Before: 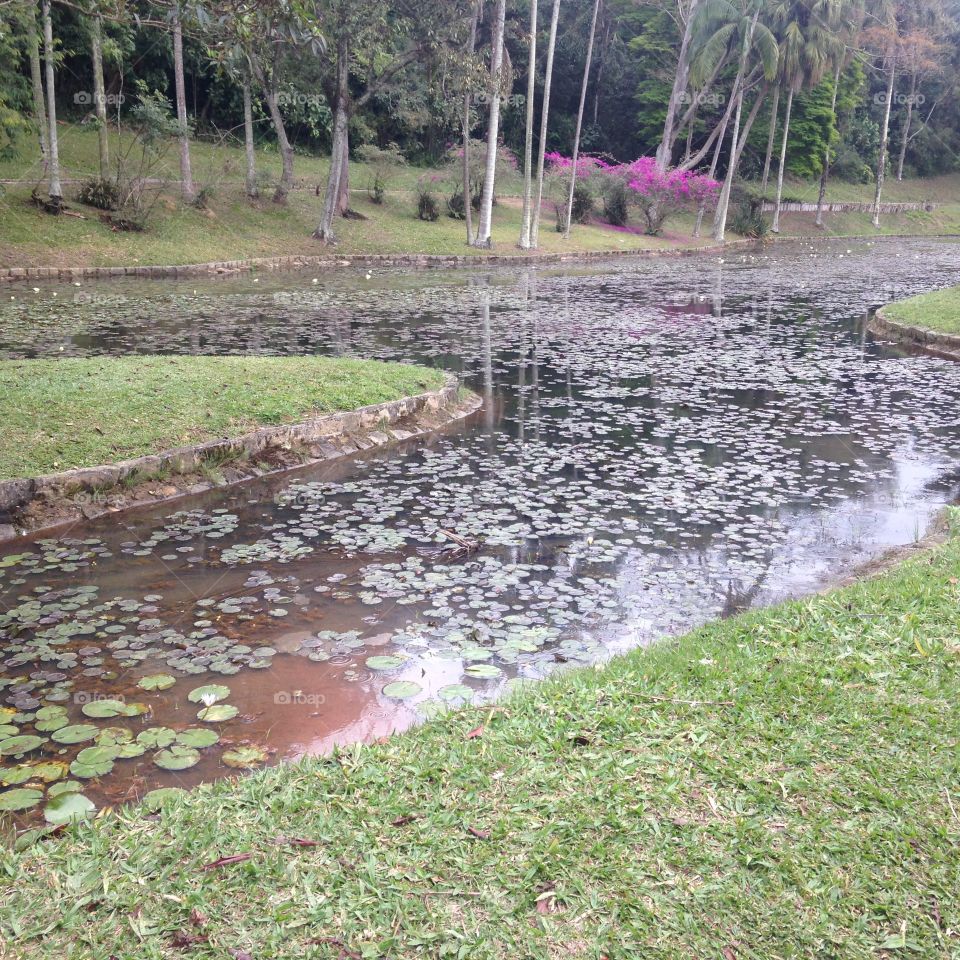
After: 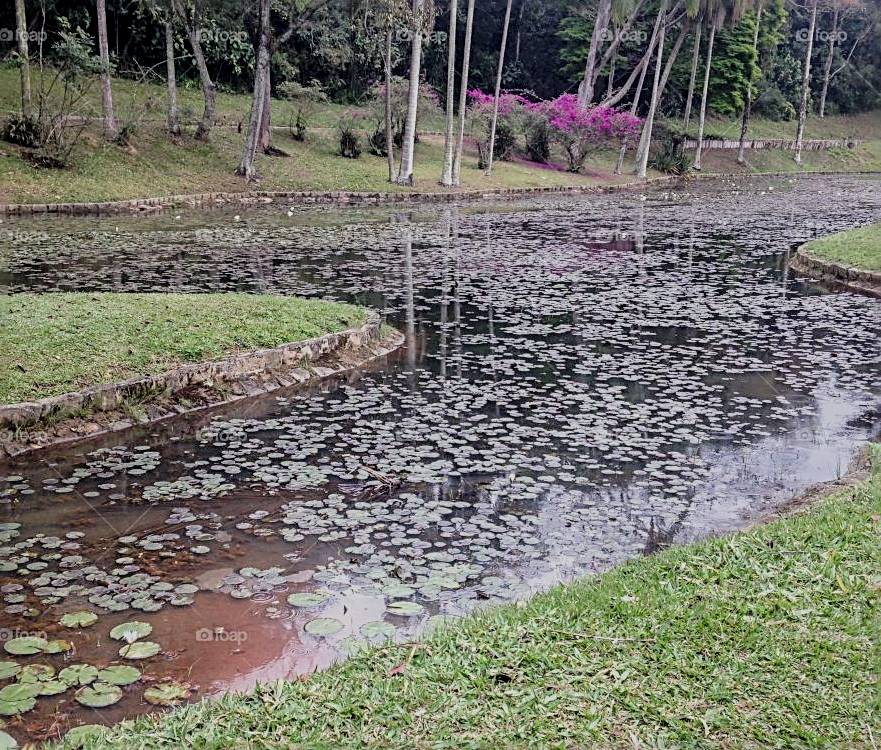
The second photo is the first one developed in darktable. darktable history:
filmic rgb: black relative exposure -7.17 EV, white relative exposure 5.35 EV, threshold 5.97 EV, hardness 3.02, add noise in highlights 0, color science v3 (2019), use custom middle-gray values true, contrast in highlights soft, enable highlight reconstruction true
contrast brightness saturation: contrast 0.069, brightness -0.134, saturation 0.052
sharpen: radius 2.819, amount 0.712
color zones: curves: ch0 [(0, 0.5) (0.143, 0.5) (0.286, 0.5) (0.429, 0.5) (0.571, 0.5) (0.714, 0.476) (0.857, 0.5) (1, 0.5)]; ch2 [(0, 0.5) (0.143, 0.5) (0.286, 0.5) (0.429, 0.5) (0.571, 0.5) (0.714, 0.487) (0.857, 0.5) (1, 0.5)], mix -122.38%
crop: left 8.218%, top 6.583%, bottom 15.279%
local contrast: on, module defaults
